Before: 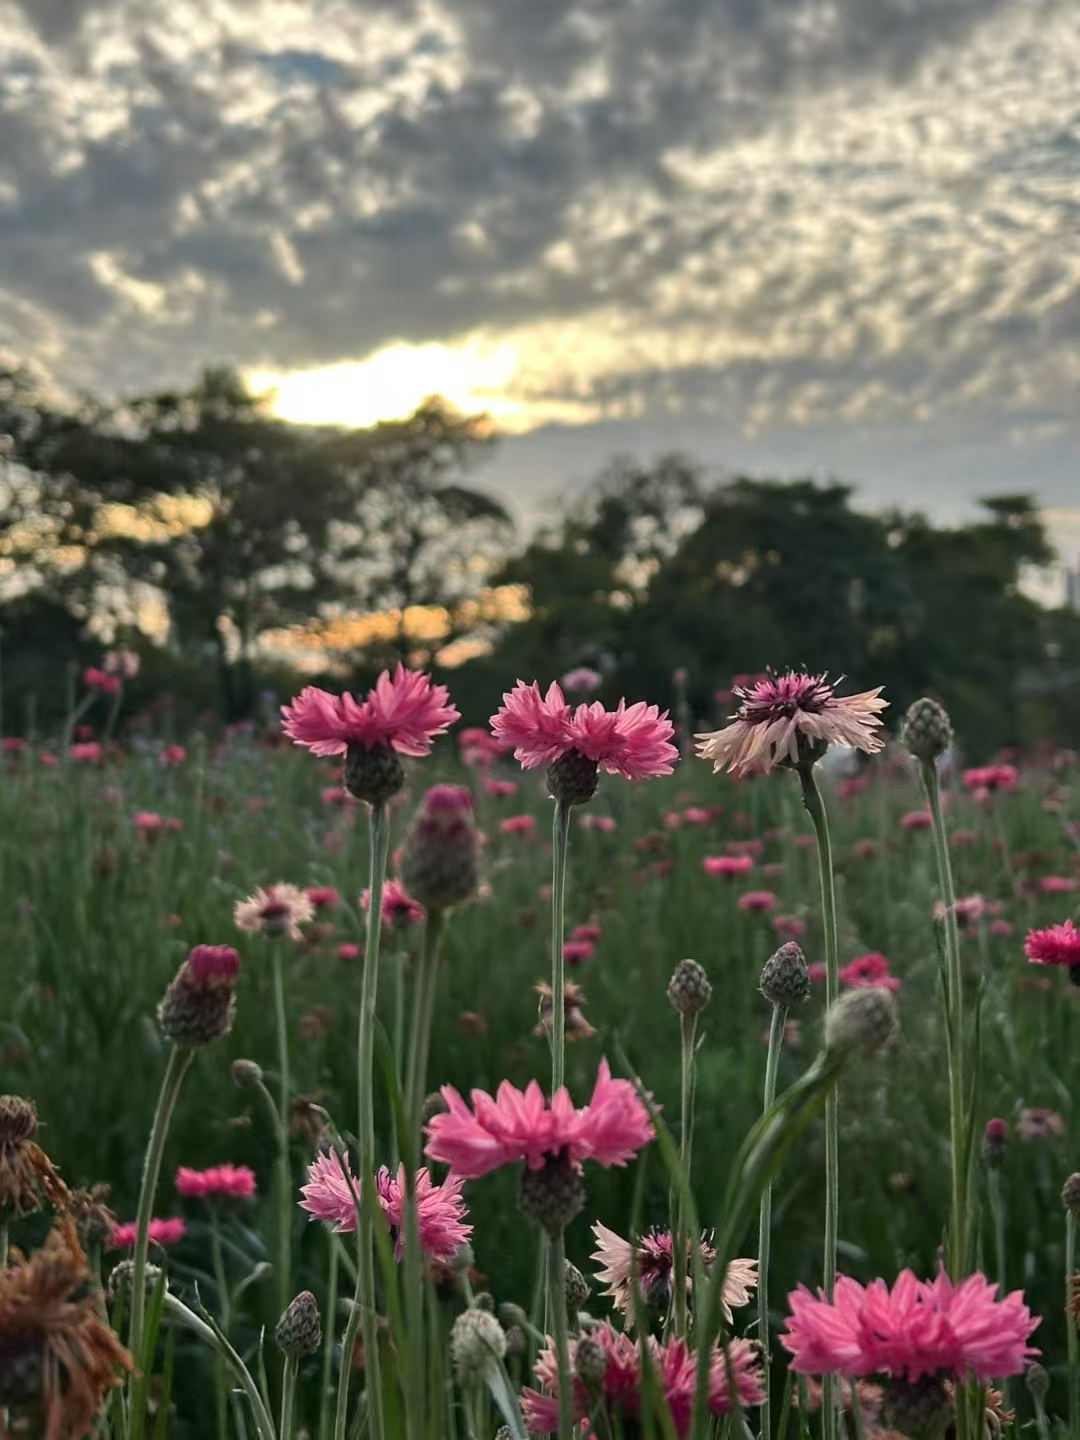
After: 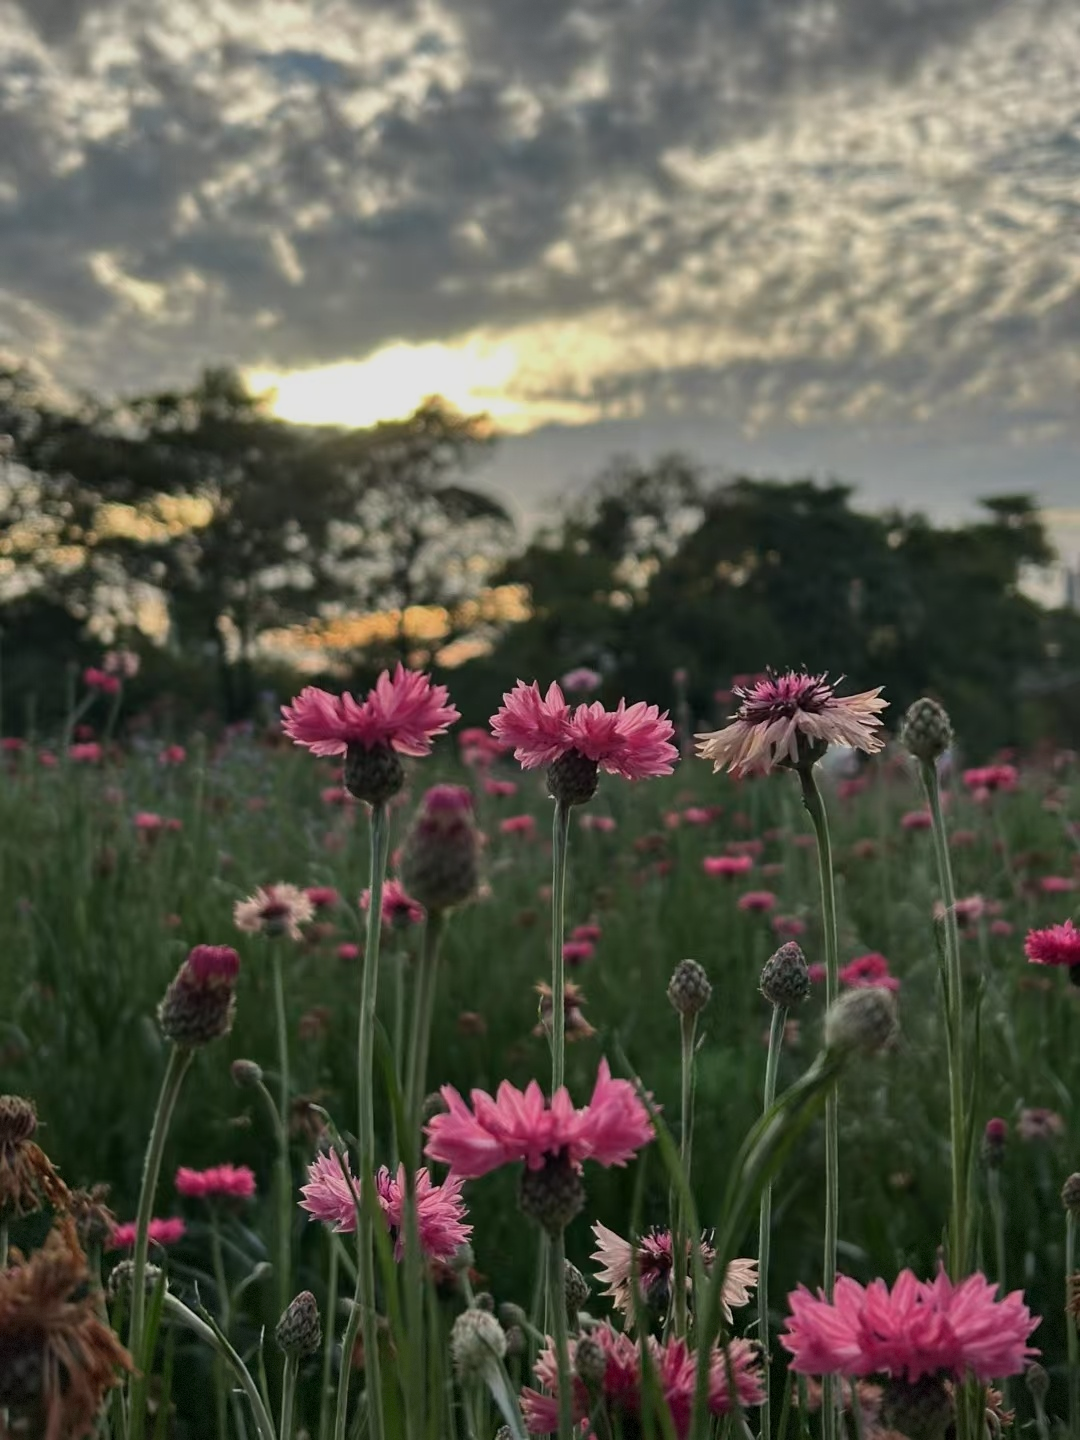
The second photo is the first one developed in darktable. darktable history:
exposure: exposure -0.373 EV, compensate highlight preservation false
vignetting: fall-off start 97.27%, fall-off radius 77.92%, brightness -0.166, width/height ratio 1.12, dithering 8-bit output
